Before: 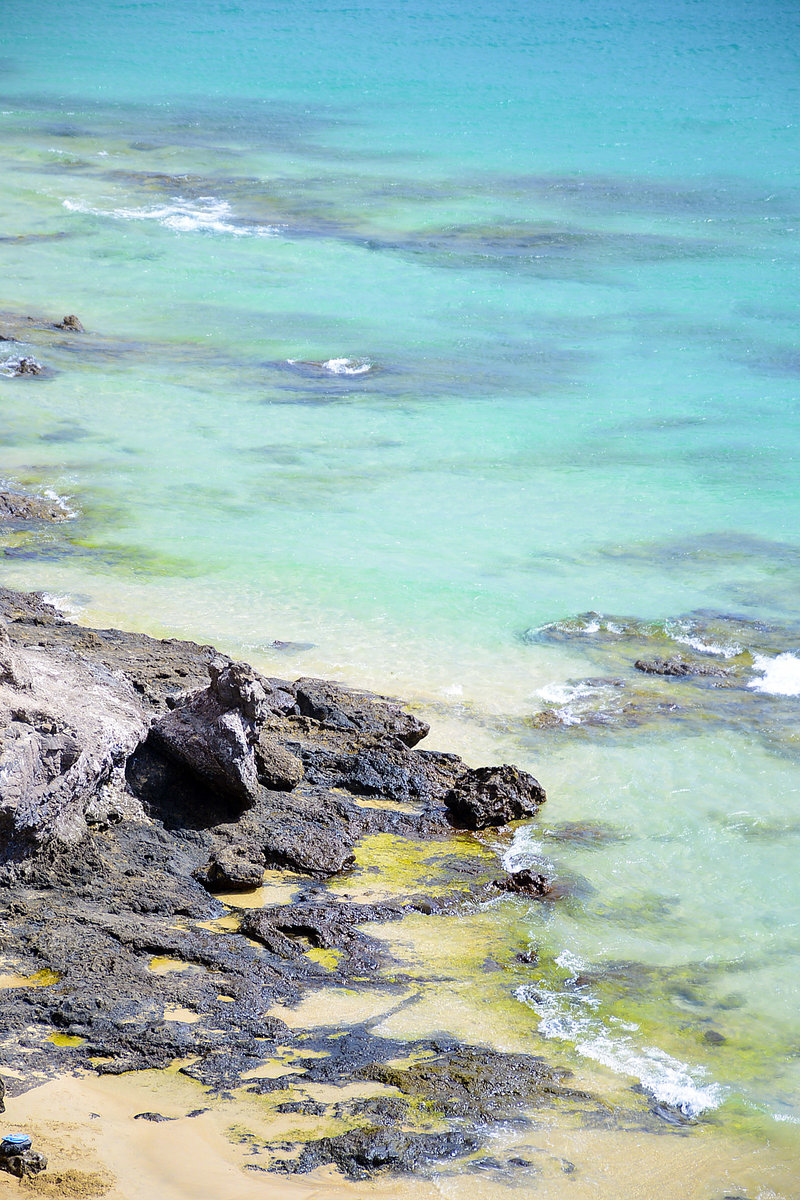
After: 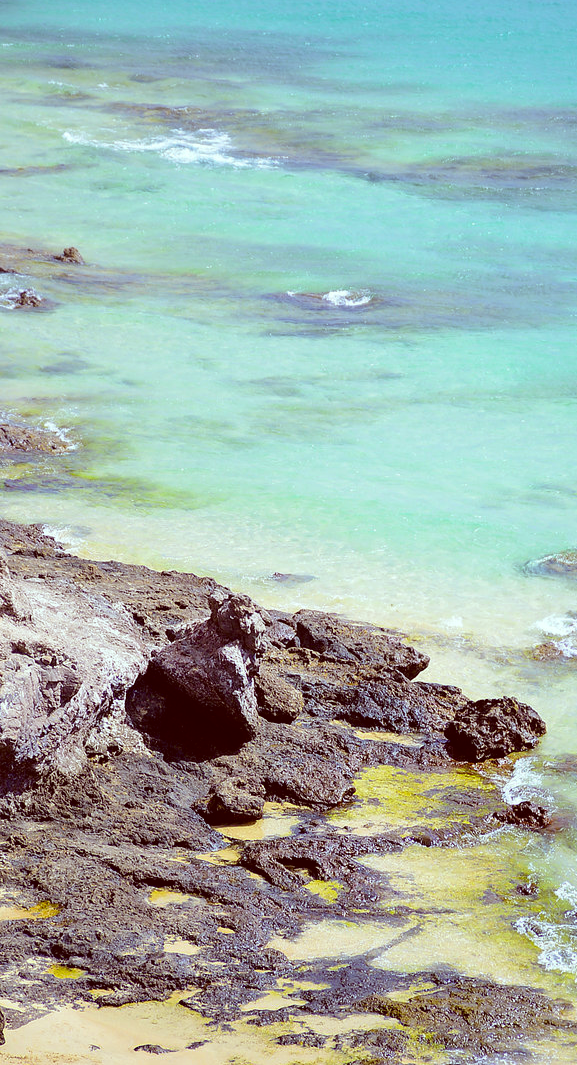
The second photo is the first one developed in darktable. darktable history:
color correction: highlights a* -7.19, highlights b* -0.169, shadows a* 20.33, shadows b* 11.15
crop: top 5.737%, right 27.873%, bottom 5.494%
